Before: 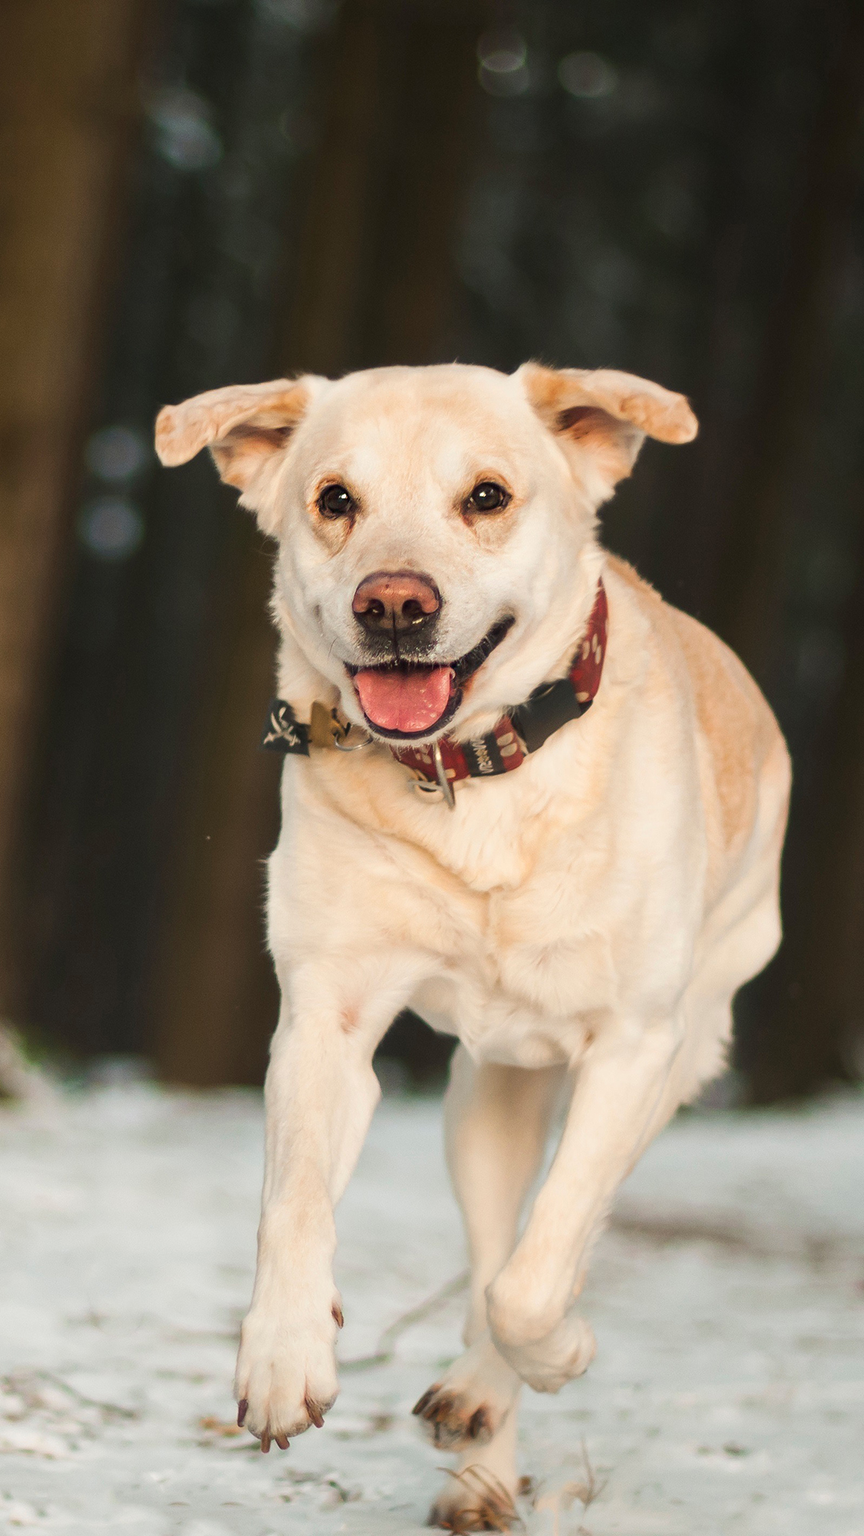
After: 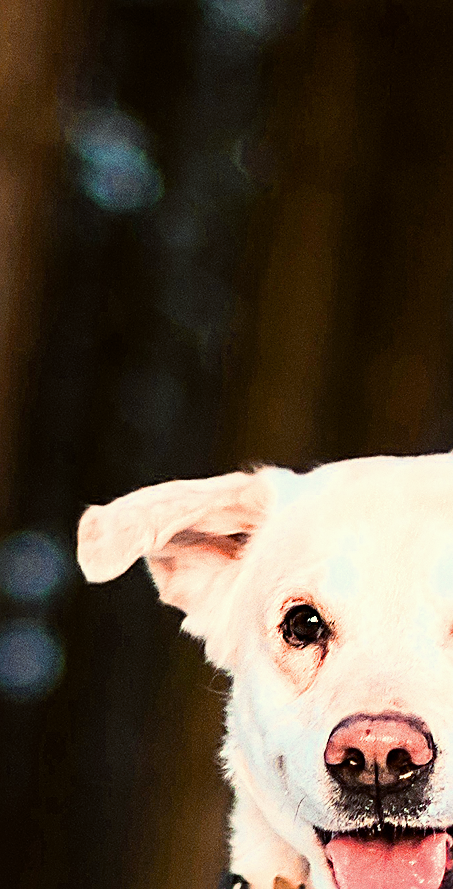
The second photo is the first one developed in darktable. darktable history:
color balance: lift [1, 1.015, 1.004, 0.985], gamma [1, 0.958, 0.971, 1.042], gain [1, 0.956, 0.977, 1.044]
crop and rotate: left 10.817%, top 0.062%, right 47.194%, bottom 53.626%
color calibration: output R [1.422, -0.35, -0.252, 0], output G [-0.238, 1.259, -0.084, 0], output B [-0.081, -0.196, 1.58, 0], output brightness [0.49, 0.671, -0.57, 0], illuminant same as pipeline (D50), adaptation none (bypass), saturation algorithm version 1 (2020)
sharpen: amount 1
grain: coarseness 0.47 ISO
filmic rgb: black relative exposure -5.42 EV, white relative exposure 2.85 EV, dynamic range scaling -37.73%, hardness 4, contrast 1.605, highlights saturation mix -0.93%
color zones: curves: ch1 [(0, 0.455) (0.063, 0.455) (0.286, 0.495) (0.429, 0.5) (0.571, 0.5) (0.714, 0.5) (0.857, 0.5) (1, 0.455)]; ch2 [(0, 0.532) (0.063, 0.521) (0.233, 0.447) (0.429, 0.489) (0.571, 0.5) (0.714, 0.5) (0.857, 0.5) (1, 0.532)]
color correction: highlights a* -5.94, highlights b* 11.19
